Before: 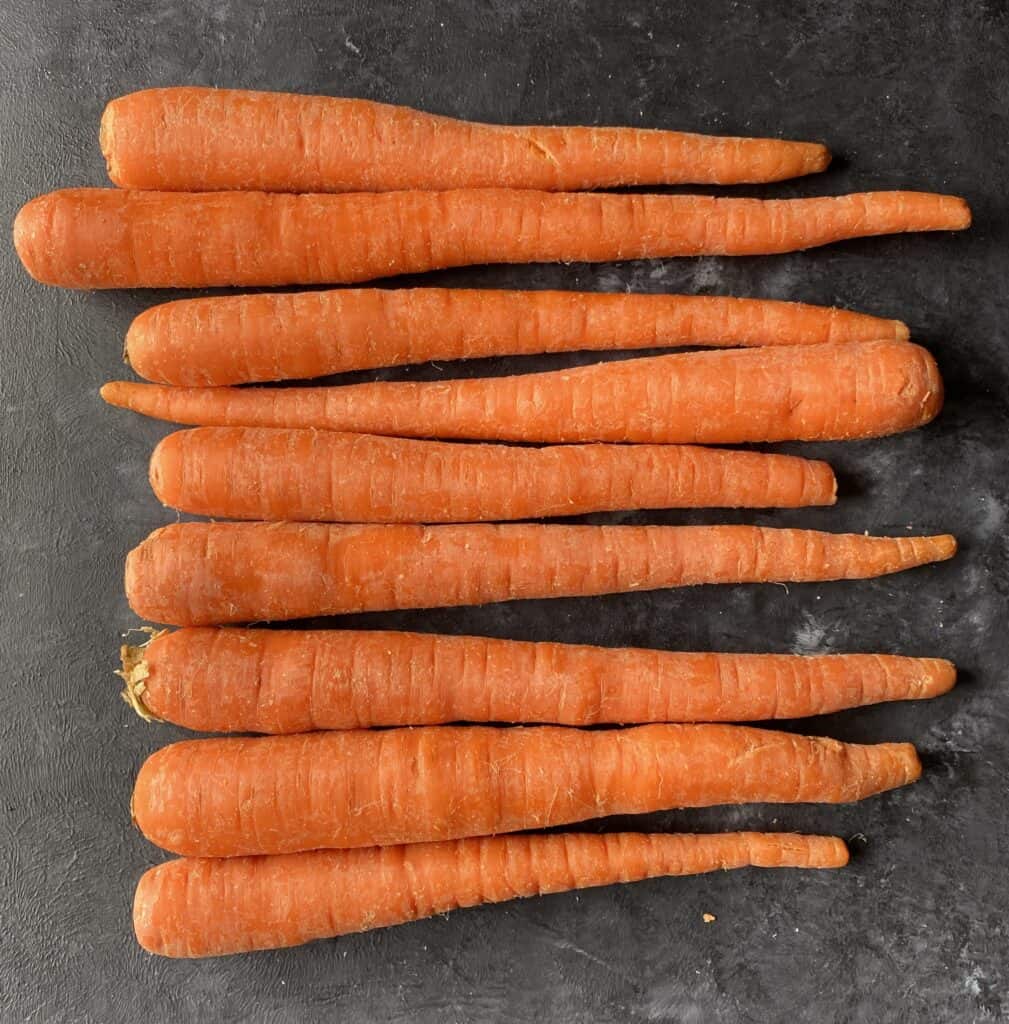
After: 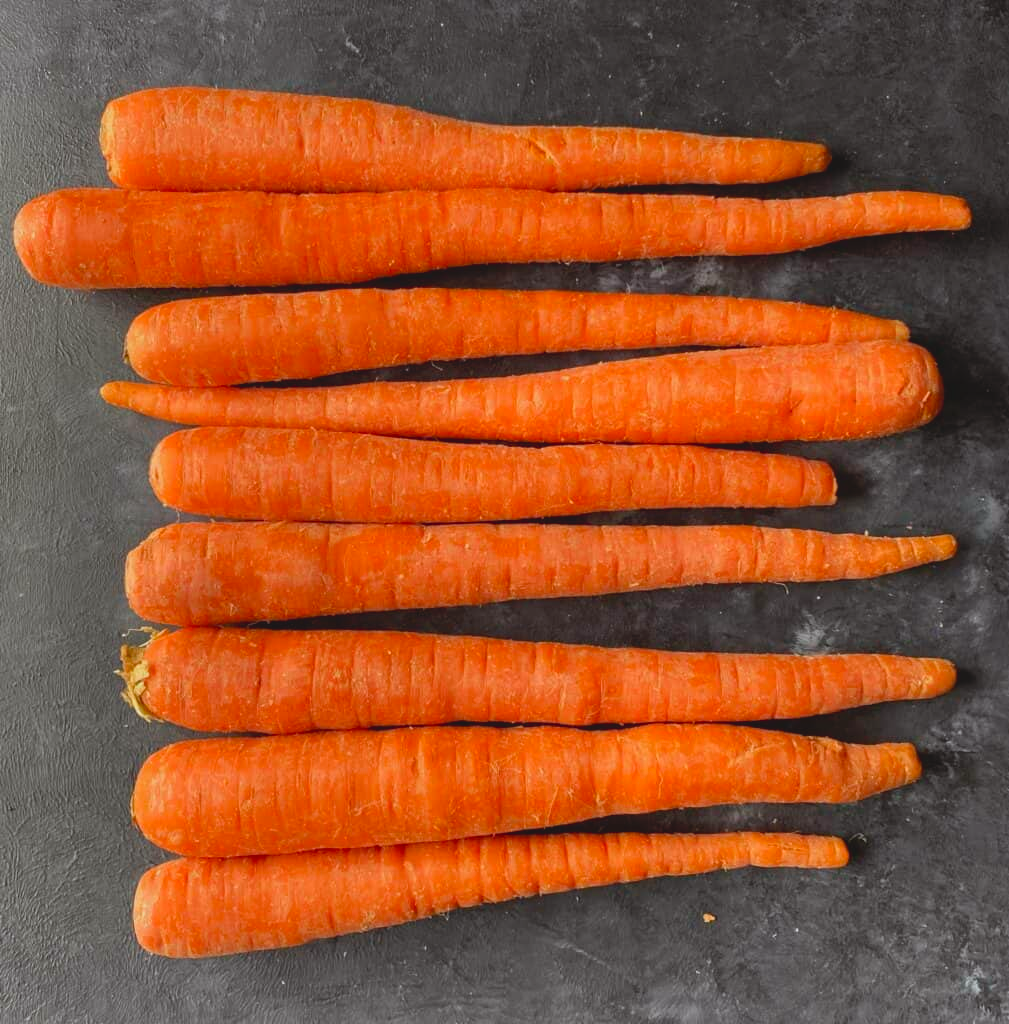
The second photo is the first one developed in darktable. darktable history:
lowpass: radius 0.1, contrast 0.85, saturation 1.1, unbound 0
white balance: red 0.986, blue 1.01
haze removal: strength 0.02, distance 0.25, compatibility mode true, adaptive false
